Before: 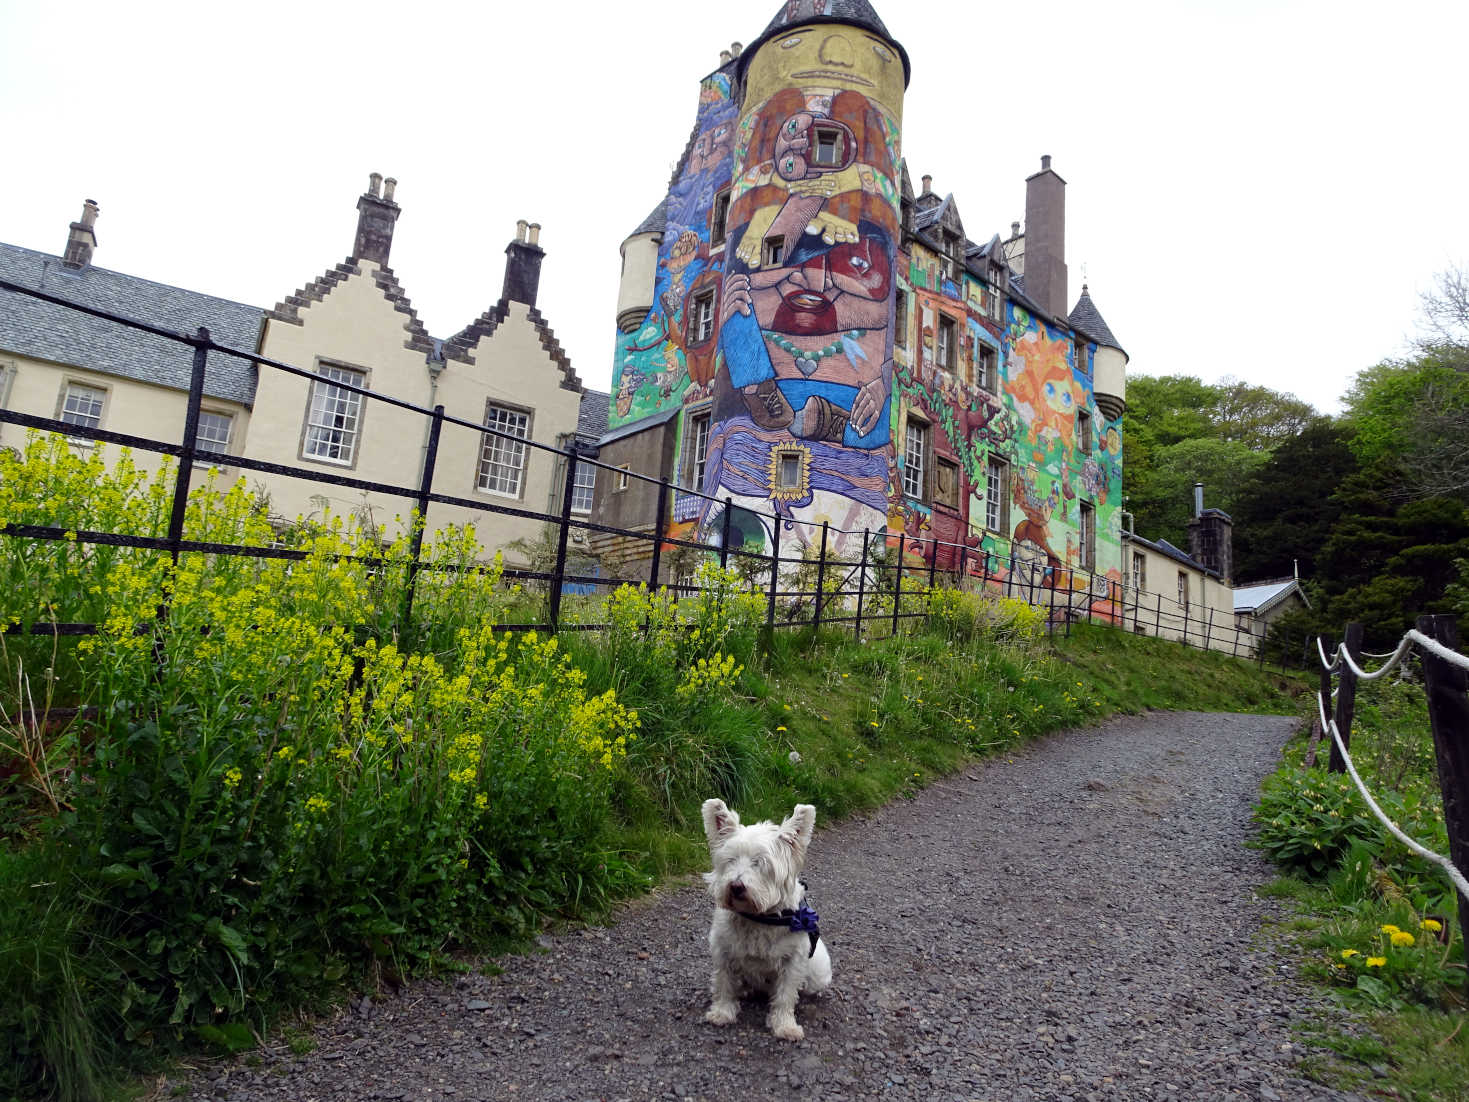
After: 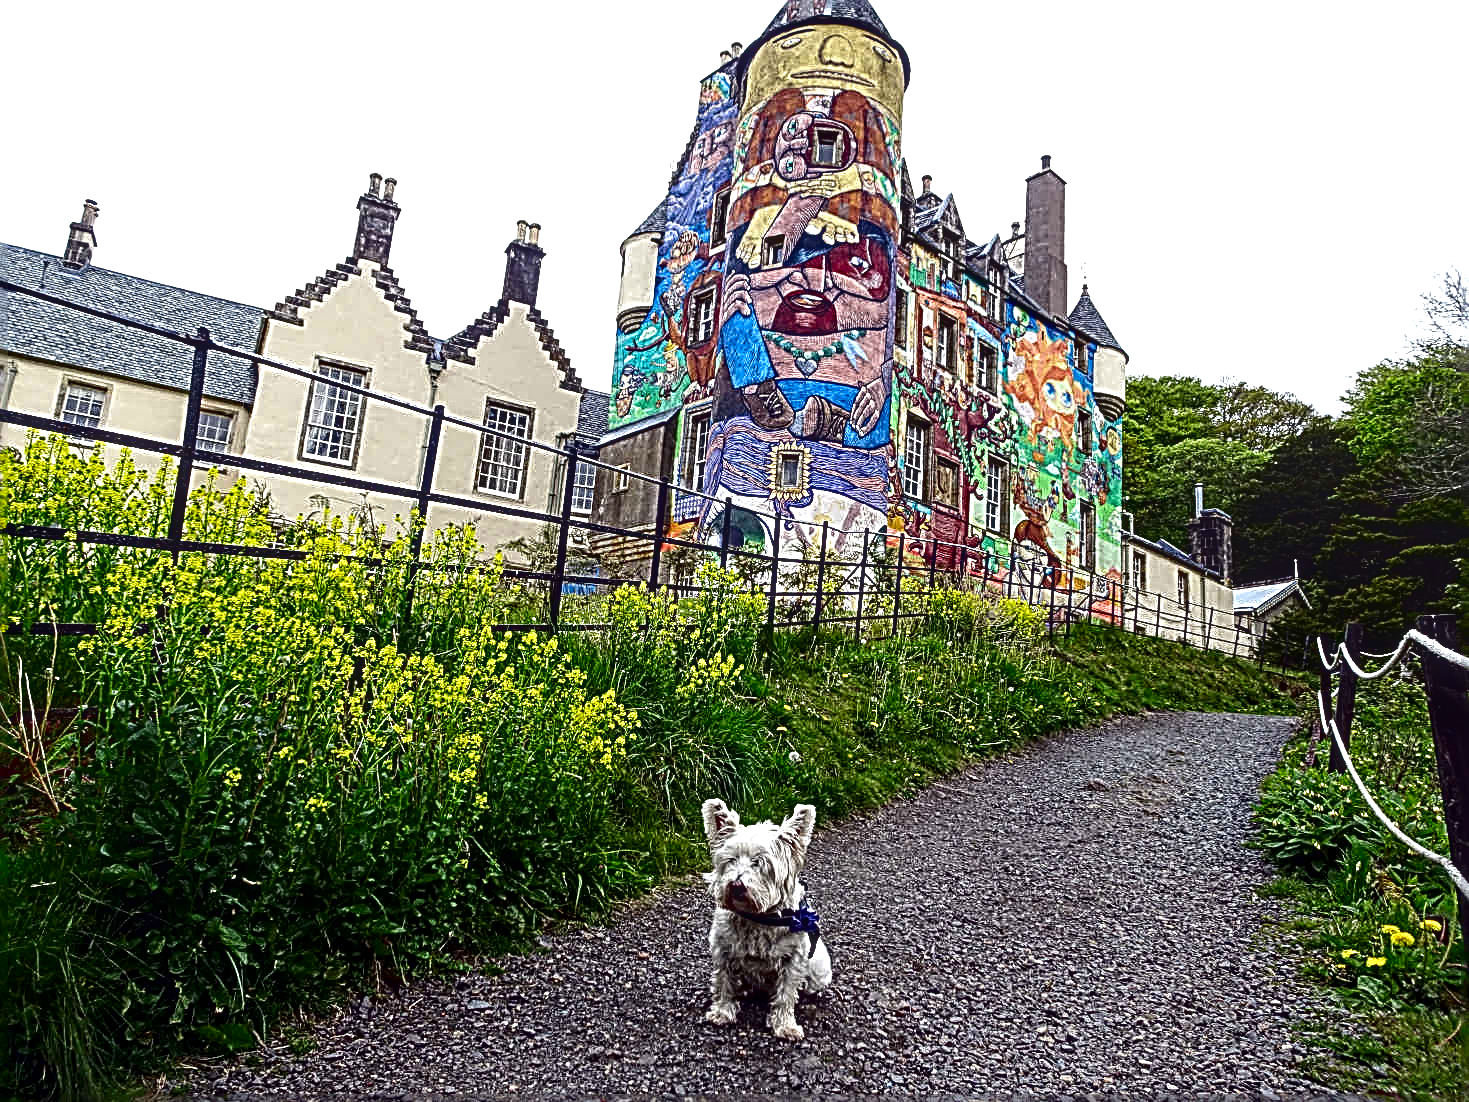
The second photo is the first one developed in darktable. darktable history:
sharpen: radius 3.198, amount 1.745
local contrast: detail 130%
contrast brightness saturation: contrast 0.13, brightness -0.239, saturation 0.139
exposure: black level correction 0, exposure 0.499 EV, compensate highlight preservation false
